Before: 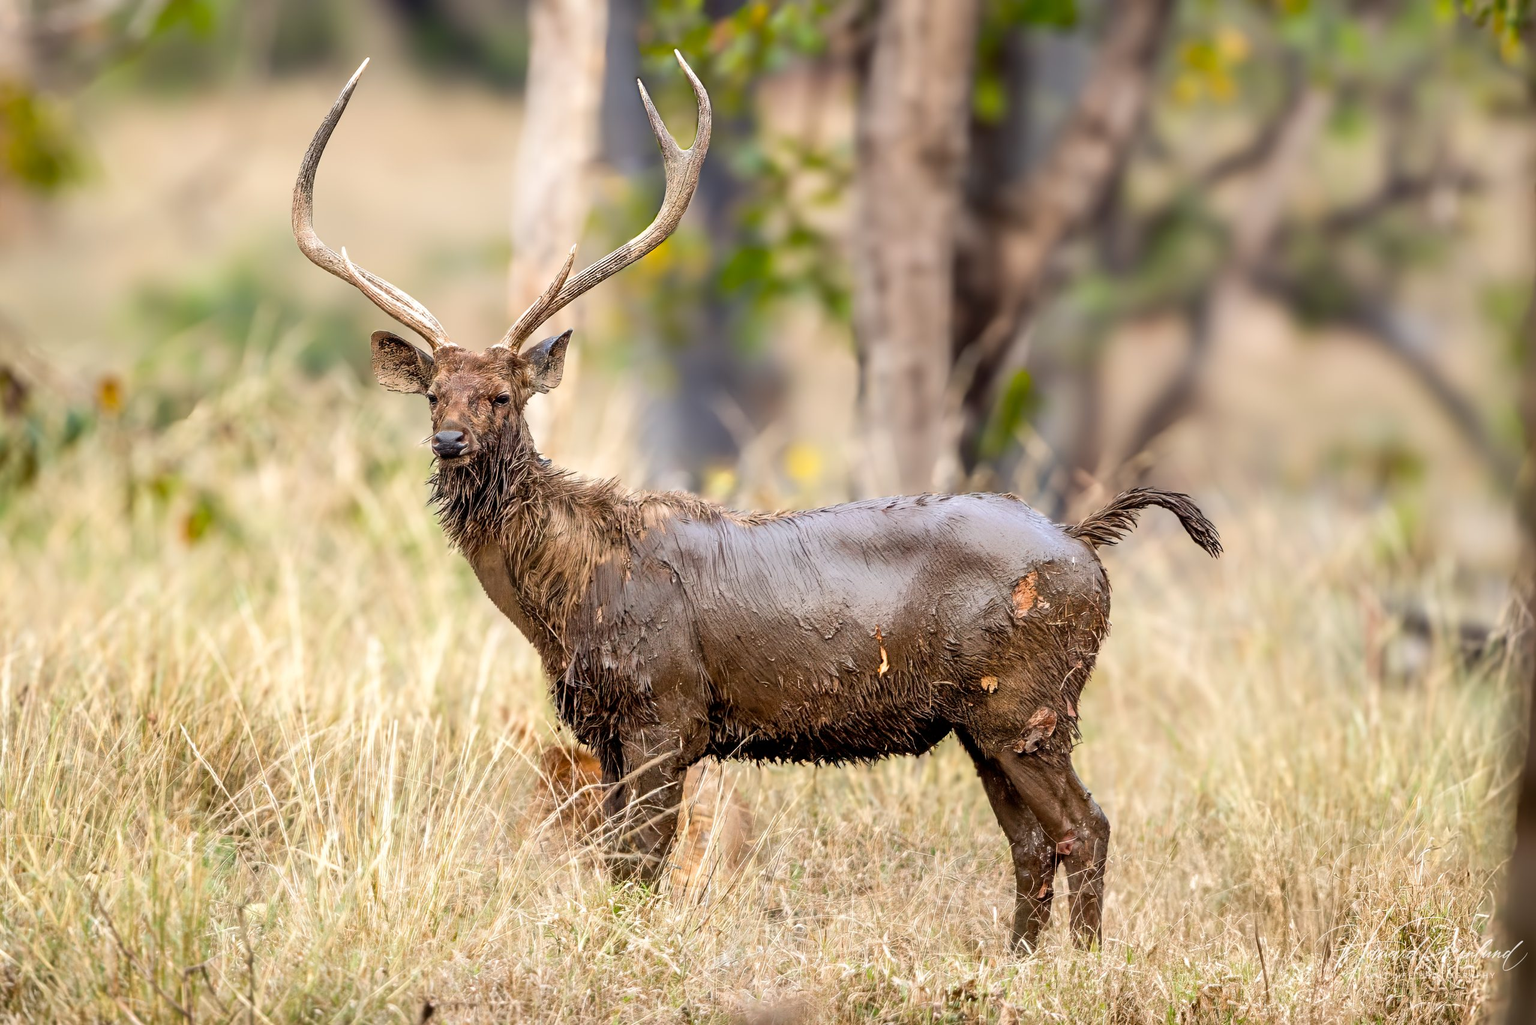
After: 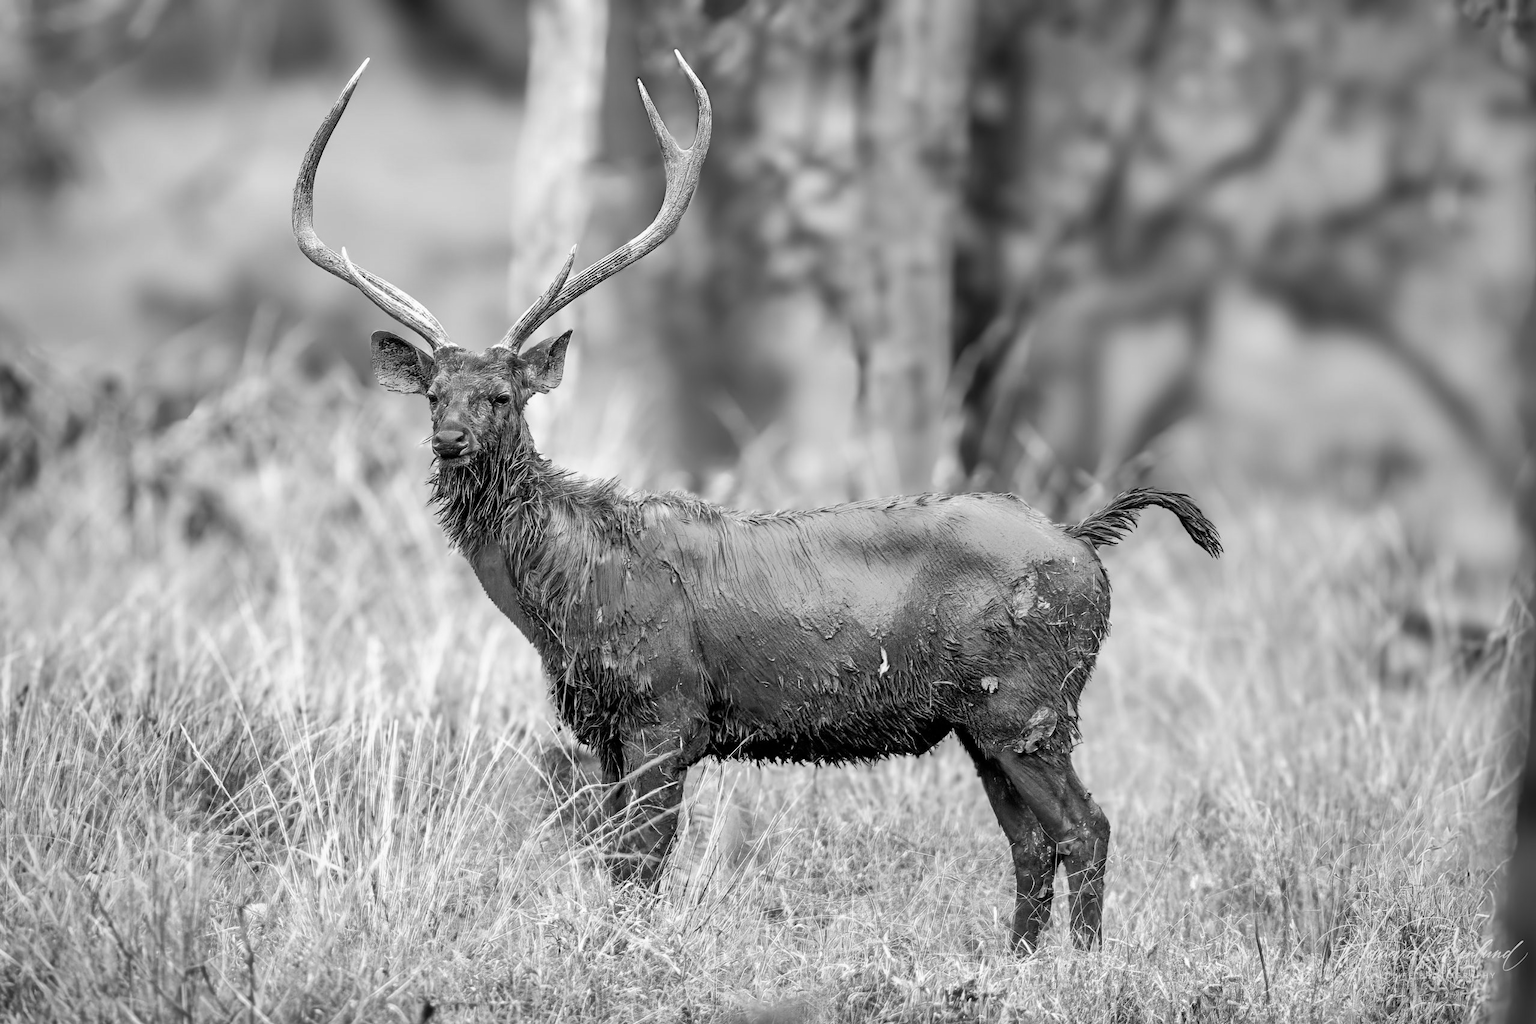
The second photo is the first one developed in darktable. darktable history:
color calibration: output gray [0.714, 0.278, 0, 0], x 0.367, y 0.376, temperature 4356.23 K, saturation algorithm version 1 (2020)
shadows and highlights: radius 131.48, soften with gaussian
vignetting: fall-off radius 82.23%
